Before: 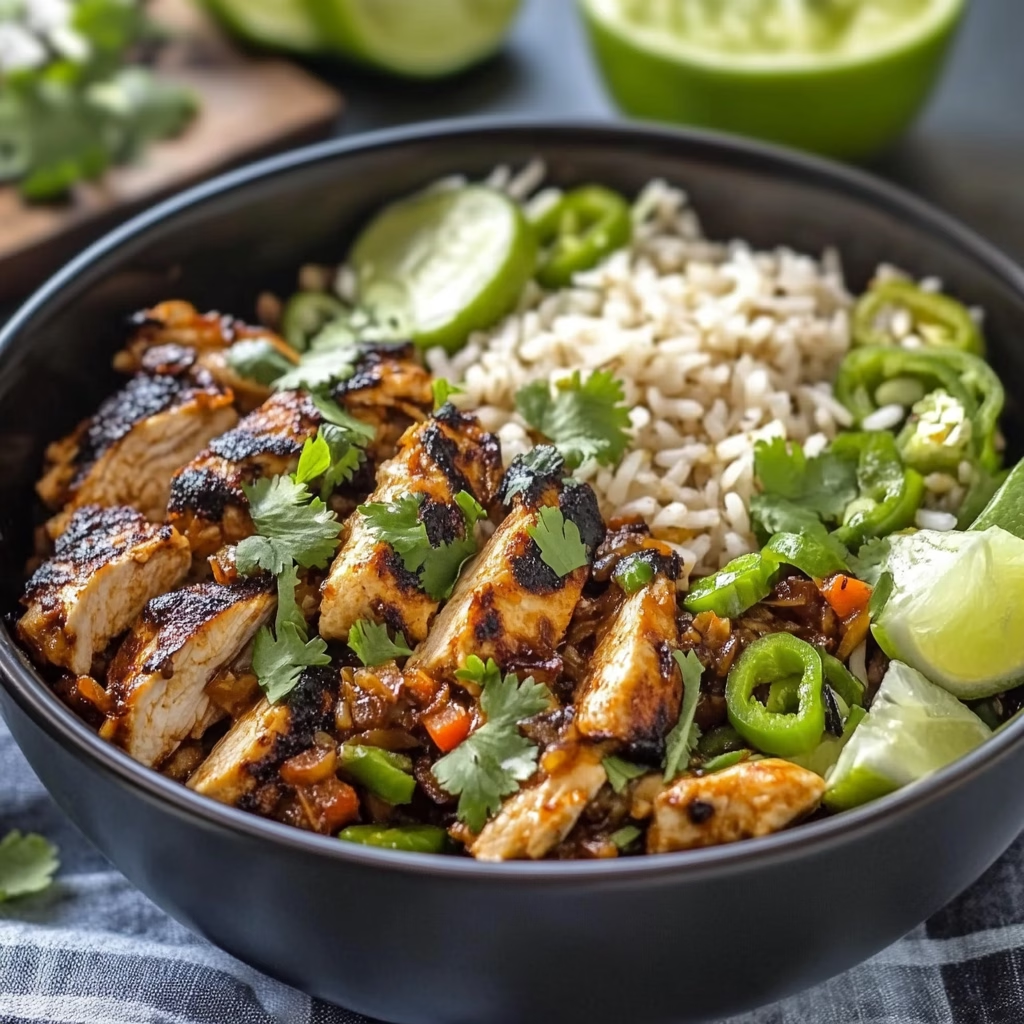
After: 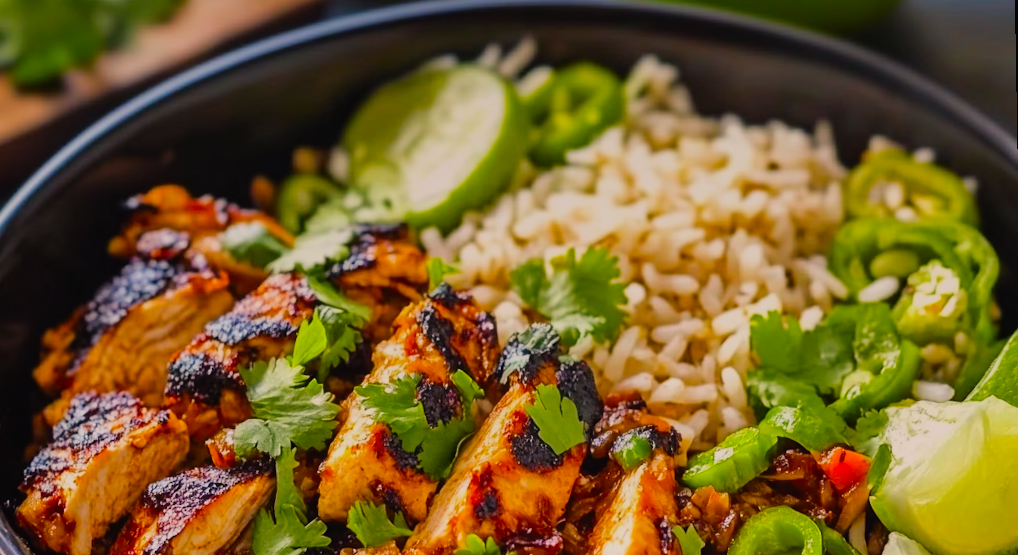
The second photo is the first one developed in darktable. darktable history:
contrast brightness saturation: saturation 0.5
graduated density: on, module defaults
crop and rotate: top 10.605%, bottom 33.274%
rotate and perspective: rotation -1°, crop left 0.011, crop right 0.989, crop top 0.025, crop bottom 0.975
filmic rgb: black relative exposure -7.65 EV, white relative exposure 4.56 EV, hardness 3.61, contrast 1.05
color balance rgb: shadows lift › chroma 2%, shadows lift › hue 247.2°, power › chroma 0.3%, power › hue 25.2°, highlights gain › chroma 3%, highlights gain › hue 60°, global offset › luminance 0.75%, perceptual saturation grading › global saturation 20%, perceptual saturation grading › highlights -20%, perceptual saturation grading › shadows 30%, global vibrance 20%
